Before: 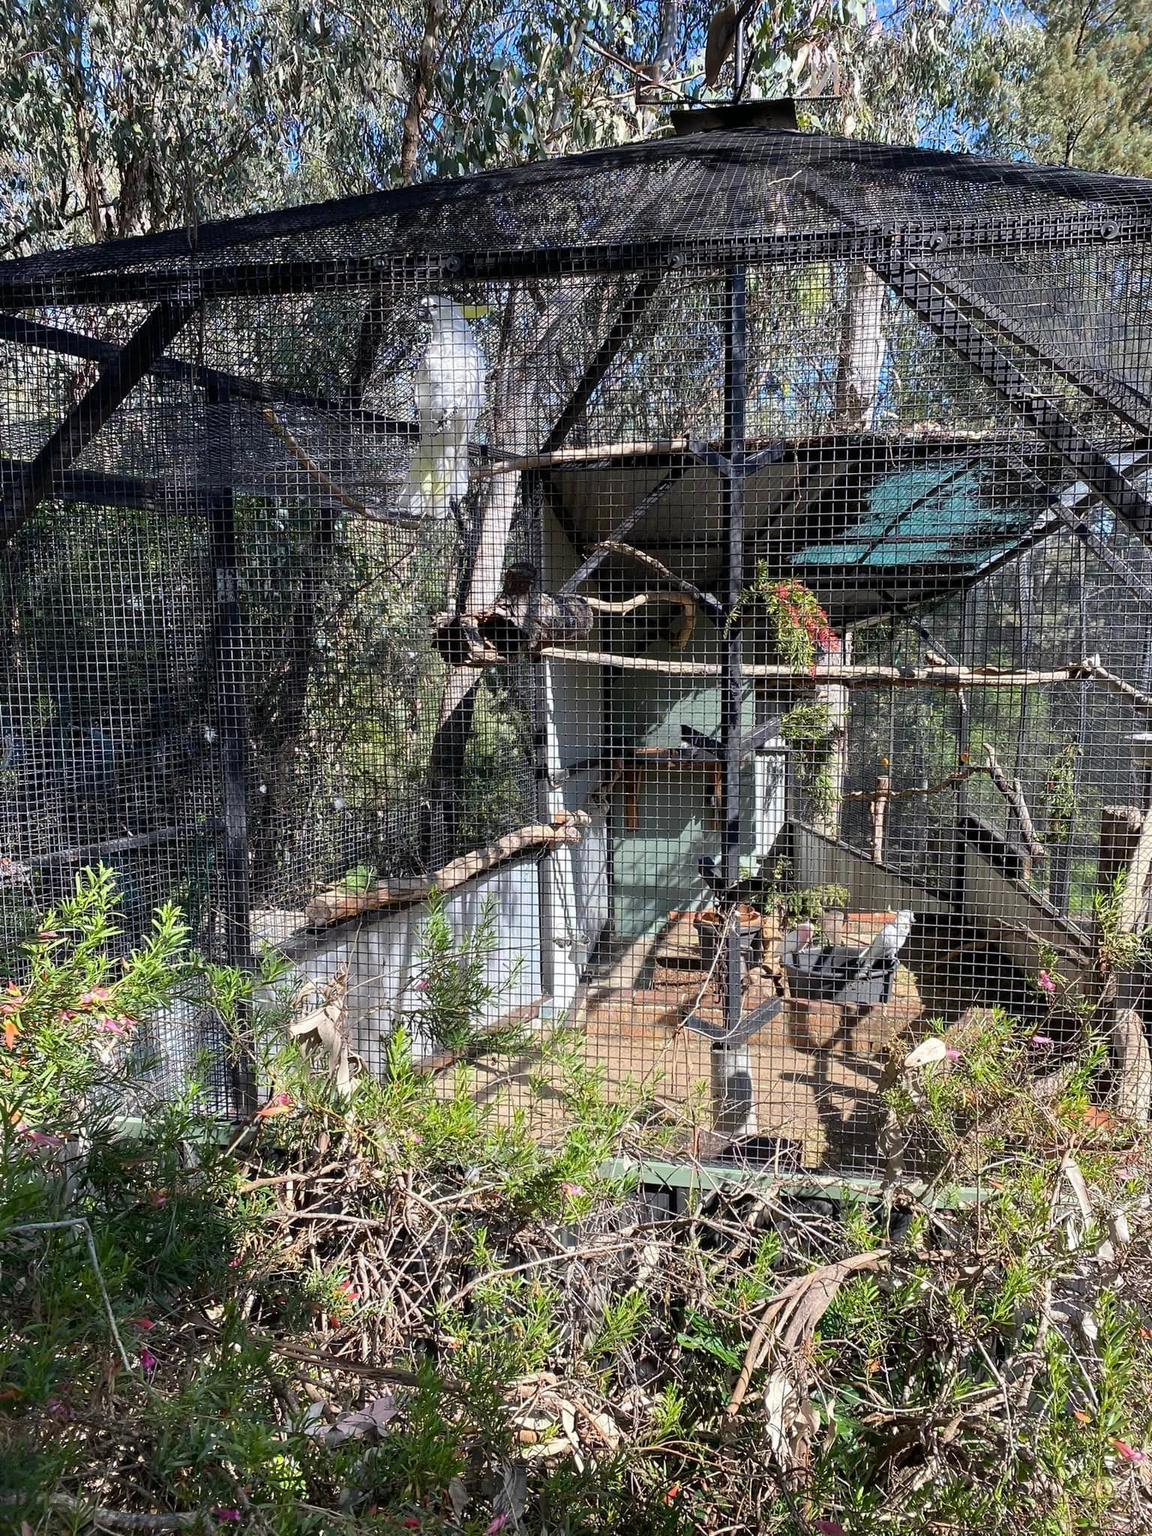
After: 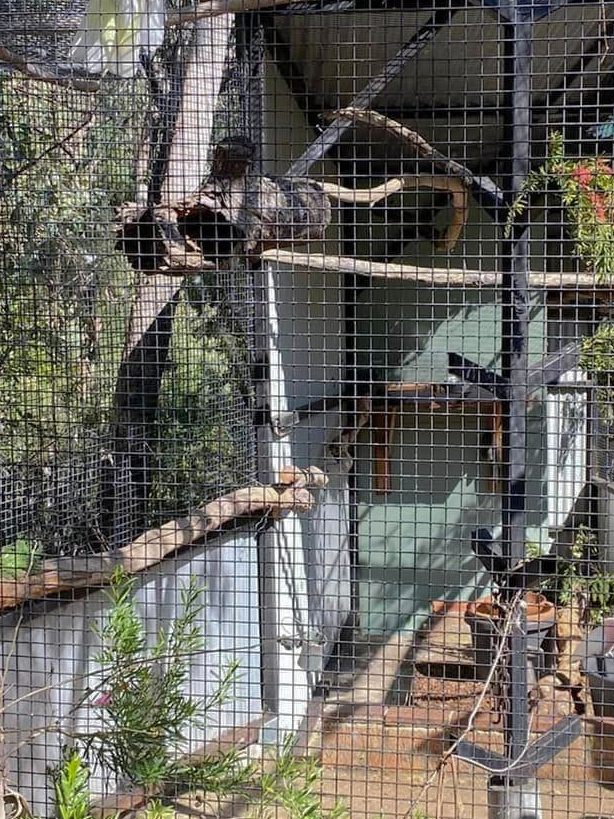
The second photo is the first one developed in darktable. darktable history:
shadows and highlights: shadows 40, highlights -60
crop: left 30%, top 30%, right 30%, bottom 30%
rotate and perspective: automatic cropping off
